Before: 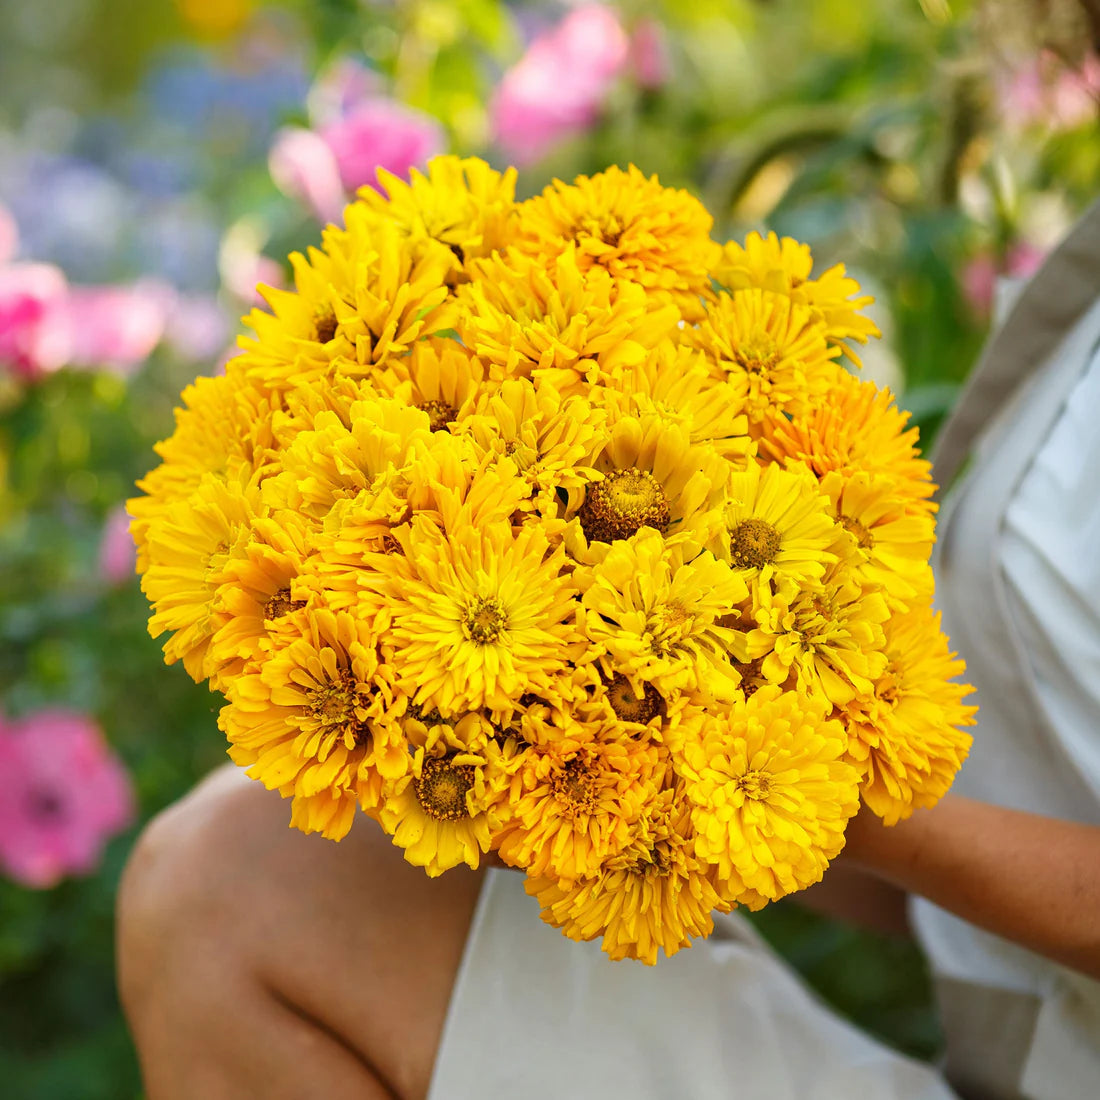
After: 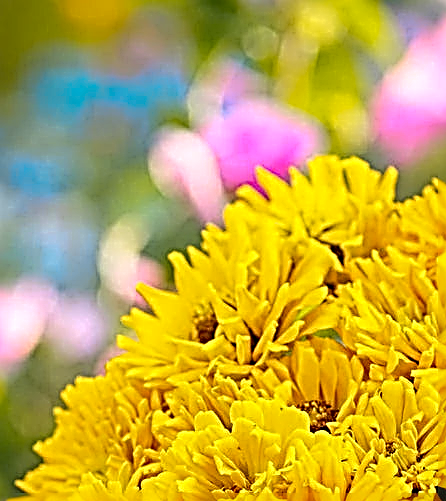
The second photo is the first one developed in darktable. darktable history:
color zones: curves: ch0 [(0.254, 0.492) (0.724, 0.62)]; ch1 [(0.25, 0.528) (0.719, 0.796)]; ch2 [(0, 0.472) (0.25, 0.5) (0.73, 0.184)]
sharpen: radius 3.189, amount 1.73
crop and rotate: left 10.971%, top 0.081%, right 48.452%, bottom 54.35%
local contrast: on, module defaults
